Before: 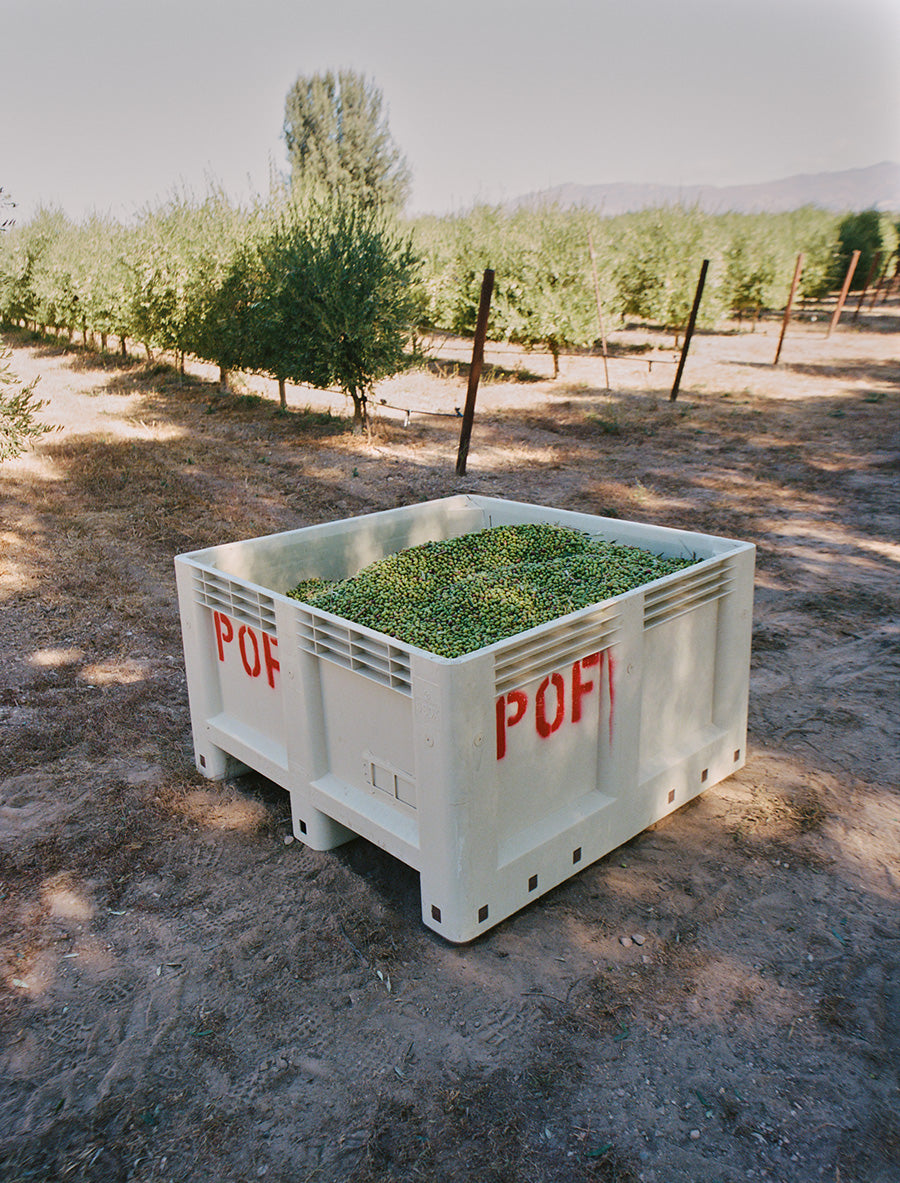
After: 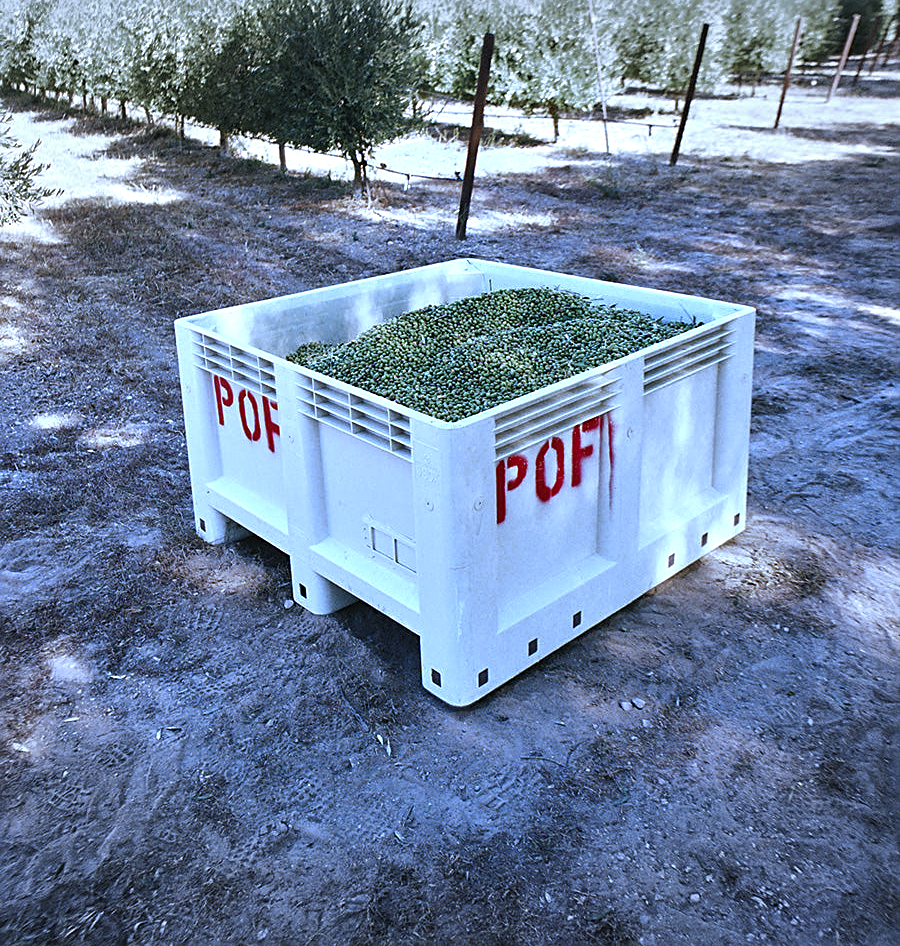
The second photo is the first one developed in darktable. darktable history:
crop and rotate: top 19.998%
sharpen: on, module defaults
color zones: curves: ch0 [(0, 0.466) (0.128, 0.466) (0.25, 0.5) (0.375, 0.456) (0.5, 0.5) (0.625, 0.5) (0.737, 0.652) (0.875, 0.5)]; ch1 [(0, 0.603) (0.125, 0.618) (0.261, 0.348) (0.372, 0.353) (0.497, 0.363) (0.611, 0.45) (0.731, 0.427) (0.875, 0.518) (0.998, 0.652)]; ch2 [(0, 0.559) (0.125, 0.451) (0.253, 0.564) (0.37, 0.578) (0.5, 0.466) (0.625, 0.471) (0.731, 0.471) (0.88, 0.485)]
white balance: red 0.766, blue 1.537
vignetting: fall-off start 91%, fall-off radius 39.39%, brightness -0.182, saturation -0.3, width/height ratio 1.219, shape 1.3, dithering 8-bit output, unbound false
